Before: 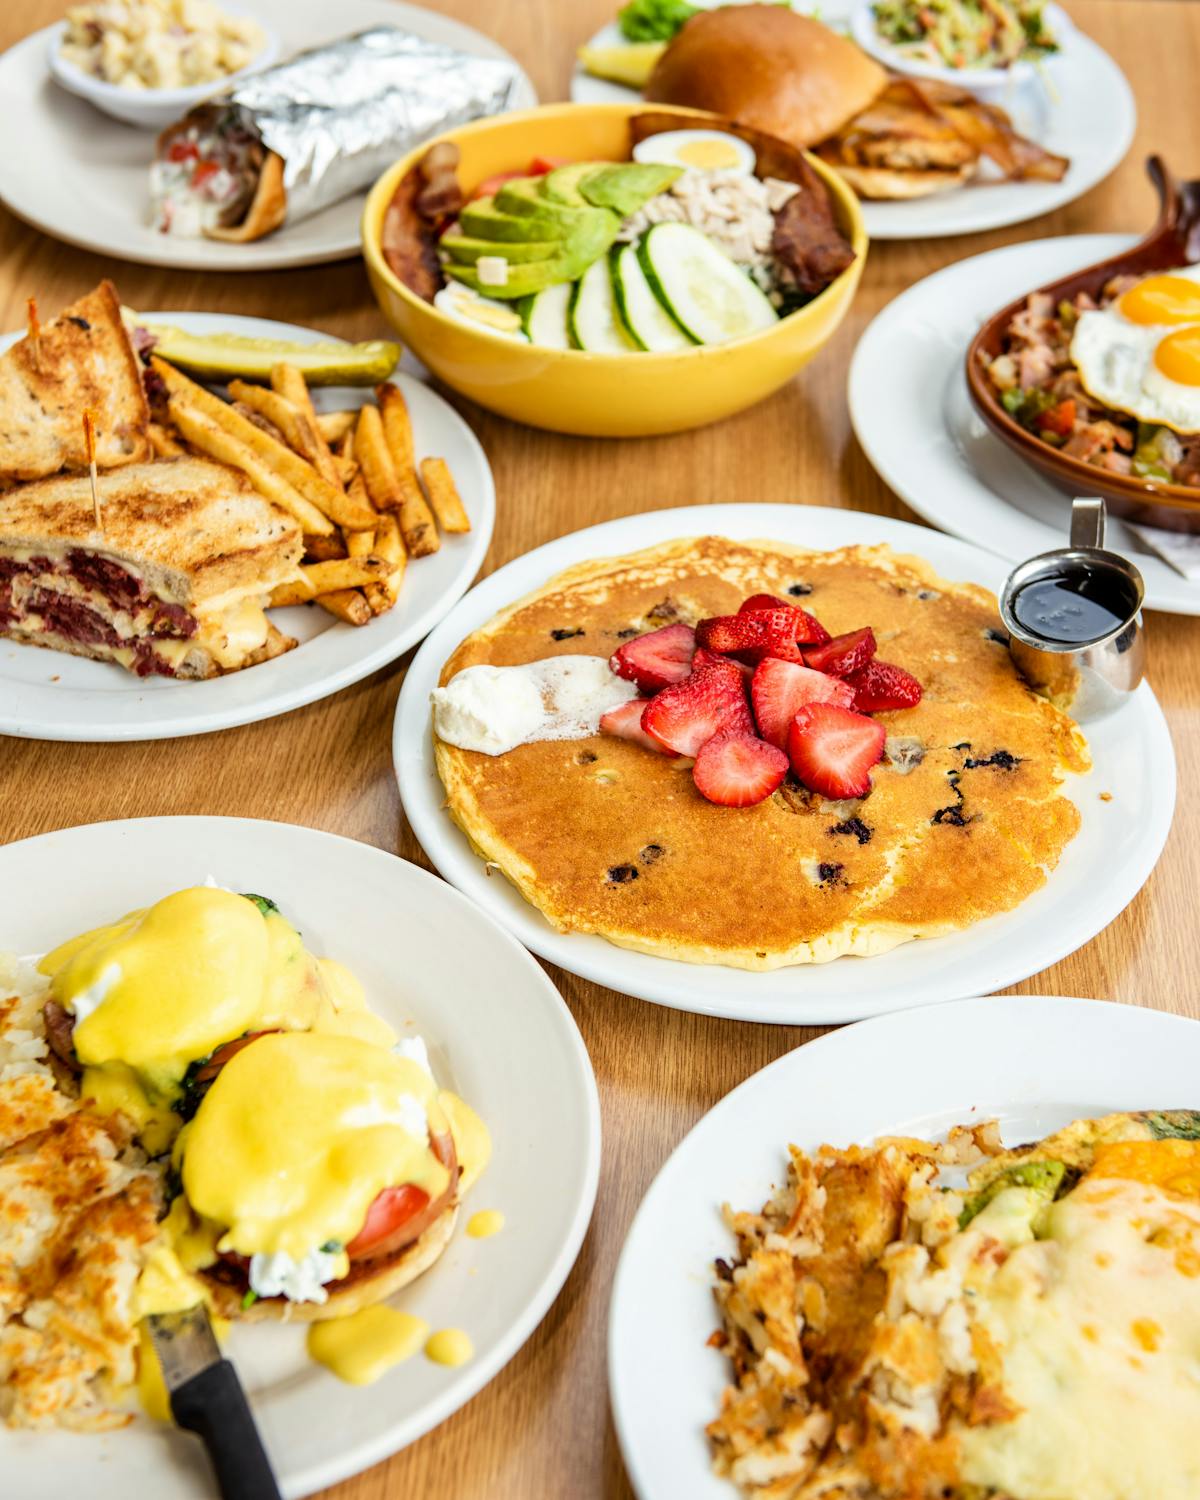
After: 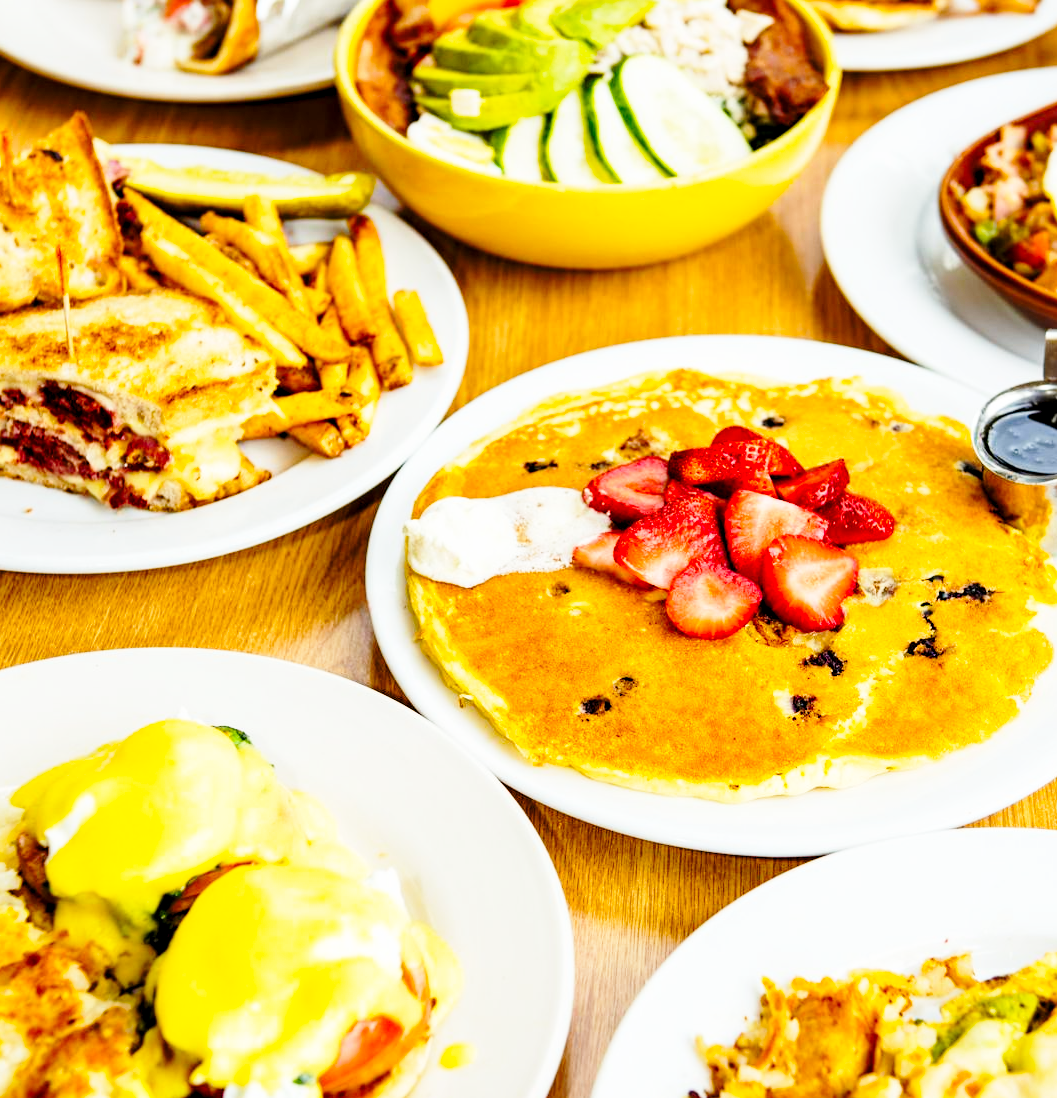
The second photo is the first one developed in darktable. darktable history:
base curve: curves: ch0 [(0, 0) (0.028, 0.03) (0.121, 0.232) (0.46, 0.748) (0.859, 0.968) (1, 1)], preserve colors none
color balance rgb: global offset › luminance -0.477%, perceptual saturation grading › global saturation 25.386%
crop and rotate: left 2.294%, top 11.264%, right 9.551%, bottom 15.527%
